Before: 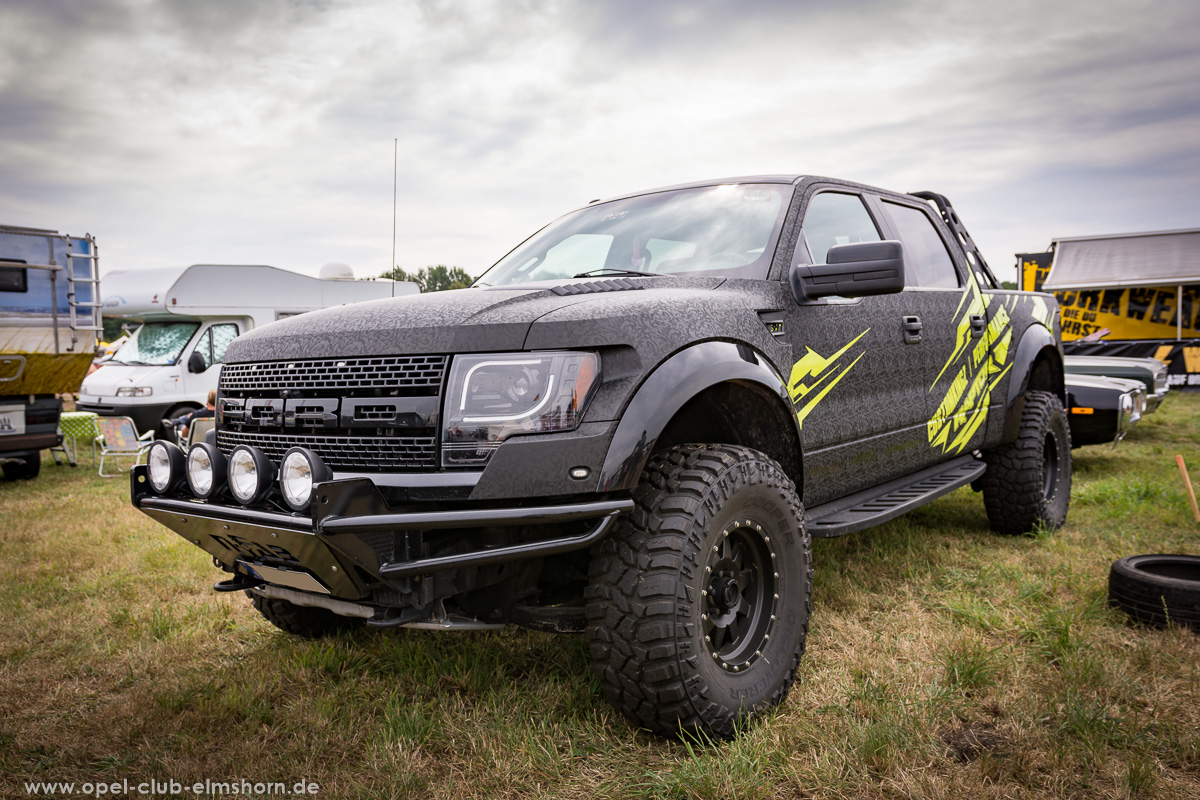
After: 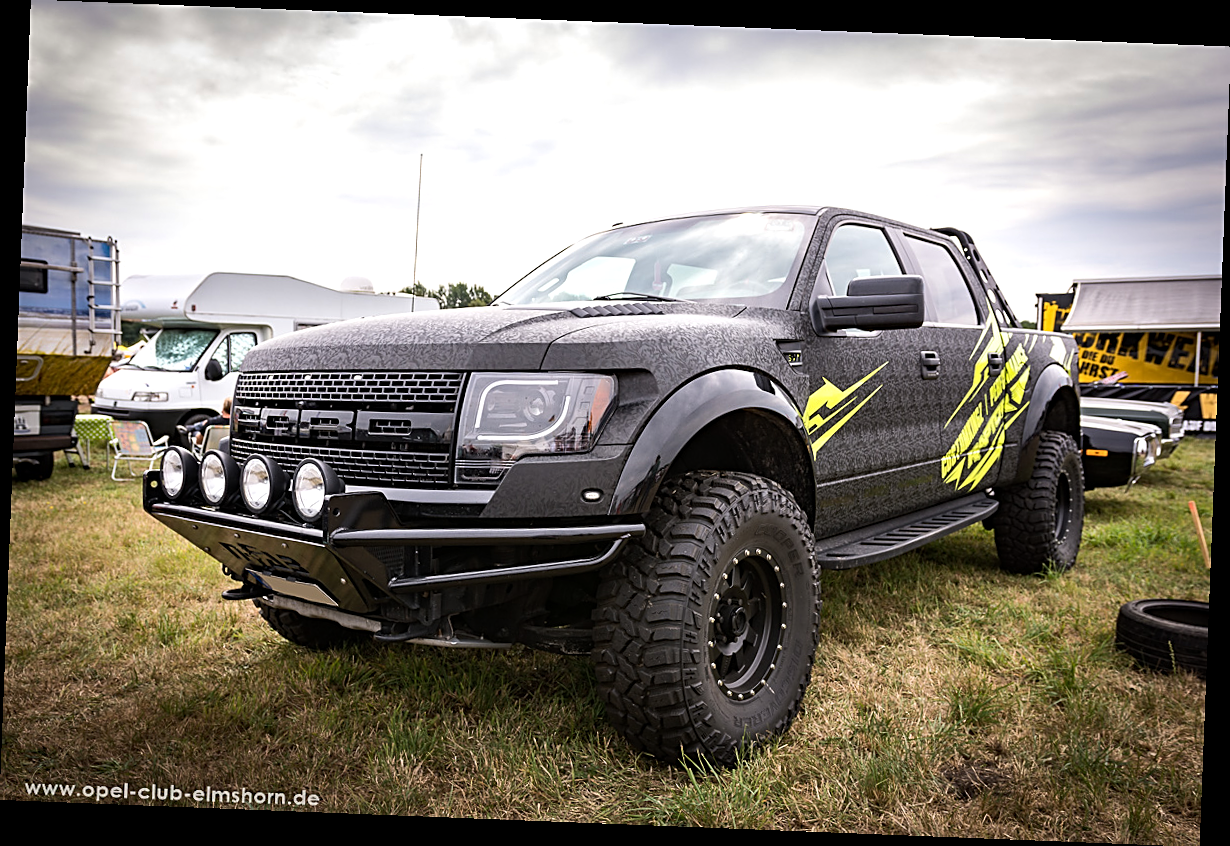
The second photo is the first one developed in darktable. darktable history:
tone equalizer: -8 EV -0.44 EV, -7 EV -0.364 EV, -6 EV -0.309 EV, -5 EV -0.218 EV, -3 EV 0.238 EV, -2 EV 0.317 EV, -1 EV 0.405 EV, +0 EV 0.411 EV, edges refinement/feathering 500, mask exposure compensation -1.57 EV, preserve details no
sharpen: on, module defaults
crop and rotate: angle -2.25°
